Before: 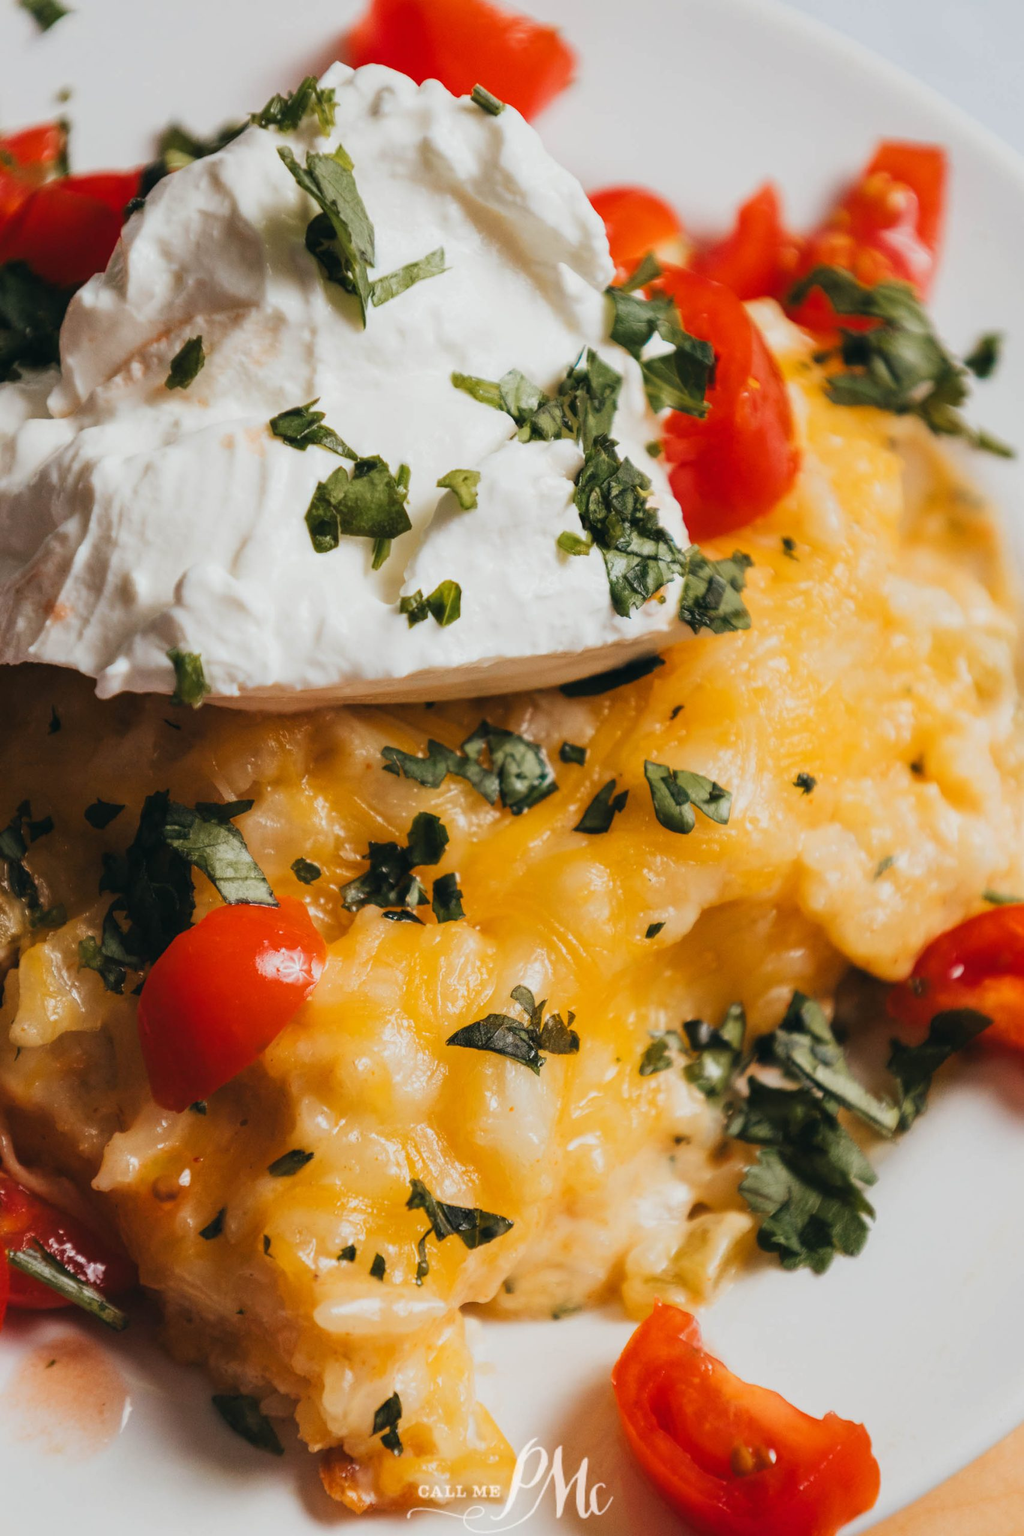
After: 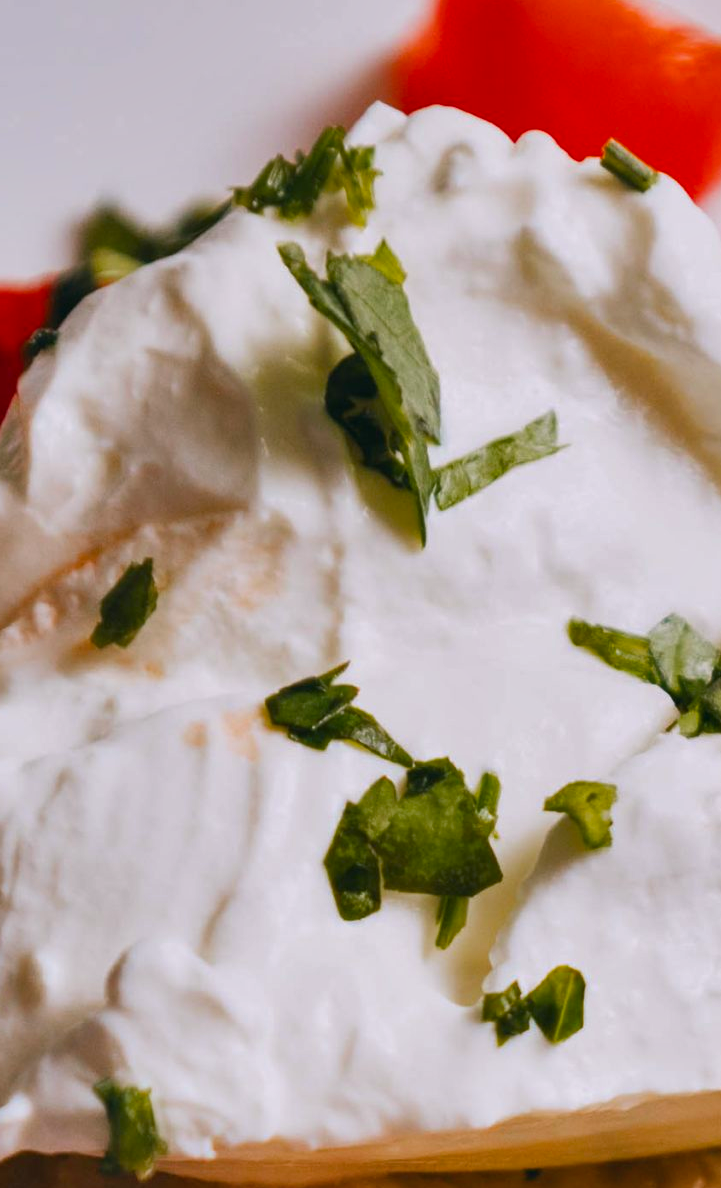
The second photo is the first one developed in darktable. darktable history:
shadows and highlights: low approximation 0.01, soften with gaussian
color balance rgb: shadows lift › chroma 0.914%, shadows lift › hue 110.49°, highlights gain › chroma 2.029%, highlights gain › hue 290.01°, perceptual saturation grading › global saturation 19.366%, perceptual brilliance grading › global brilliance 2.624%, perceptual brilliance grading › highlights -2.677%, perceptual brilliance grading › shadows 2.99%, global vibrance 20%
crop and rotate: left 10.797%, top 0.077%, right 46.91%, bottom 53.512%
